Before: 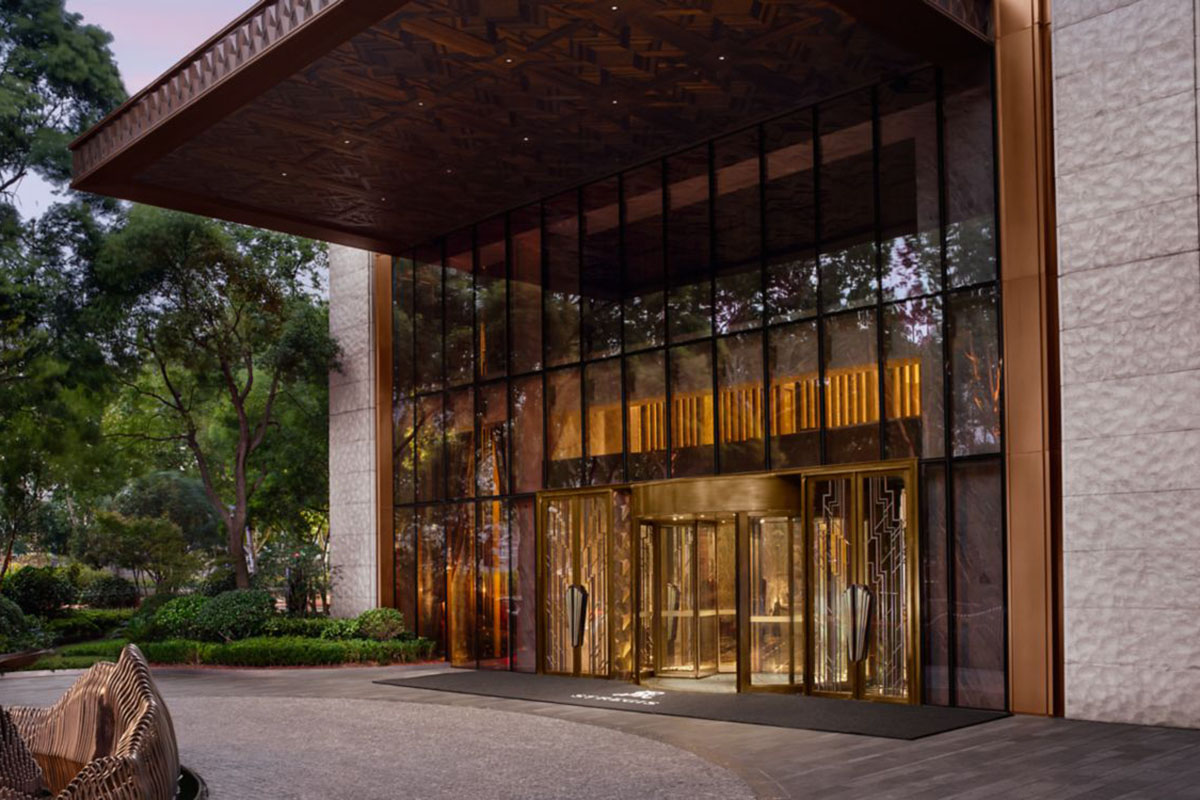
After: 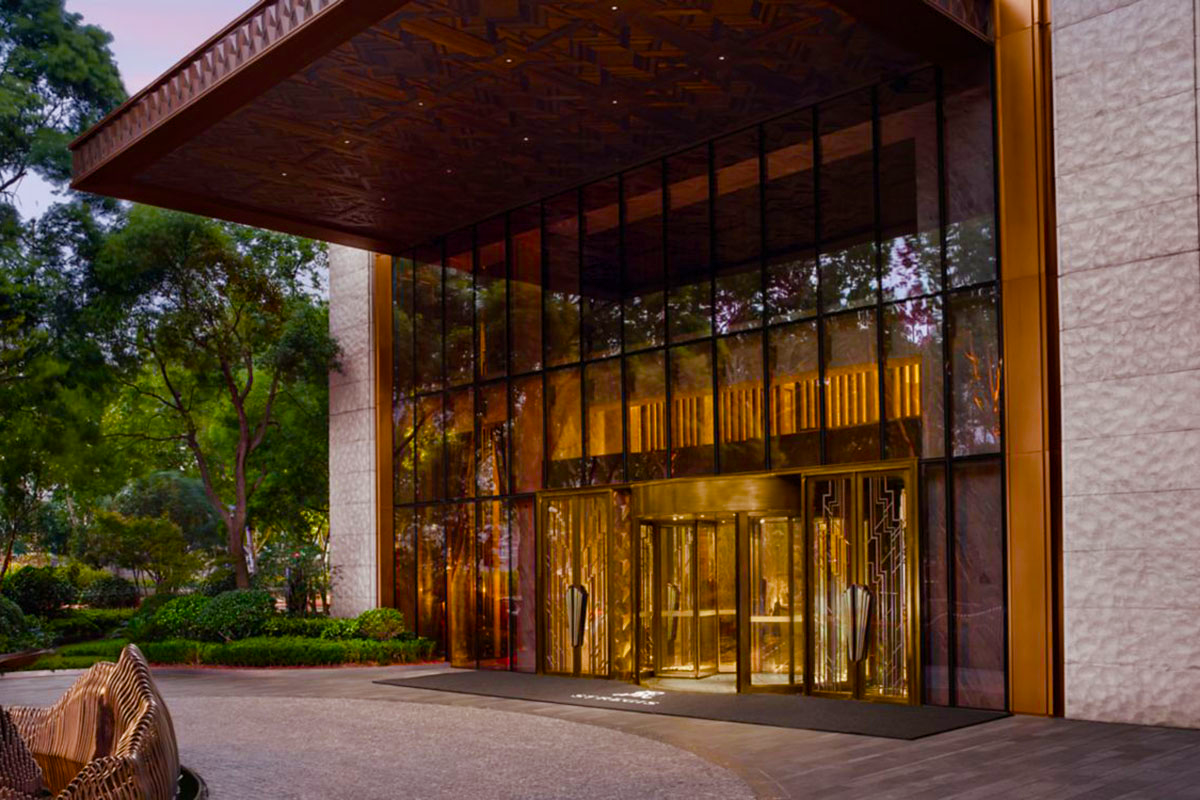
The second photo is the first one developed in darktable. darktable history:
color balance rgb: linear chroma grading › global chroma 14.562%, perceptual saturation grading › global saturation 0.289%, perceptual saturation grading › highlights -17.316%, perceptual saturation grading › mid-tones 32.765%, perceptual saturation grading › shadows 50.59%, global vibrance 20%
